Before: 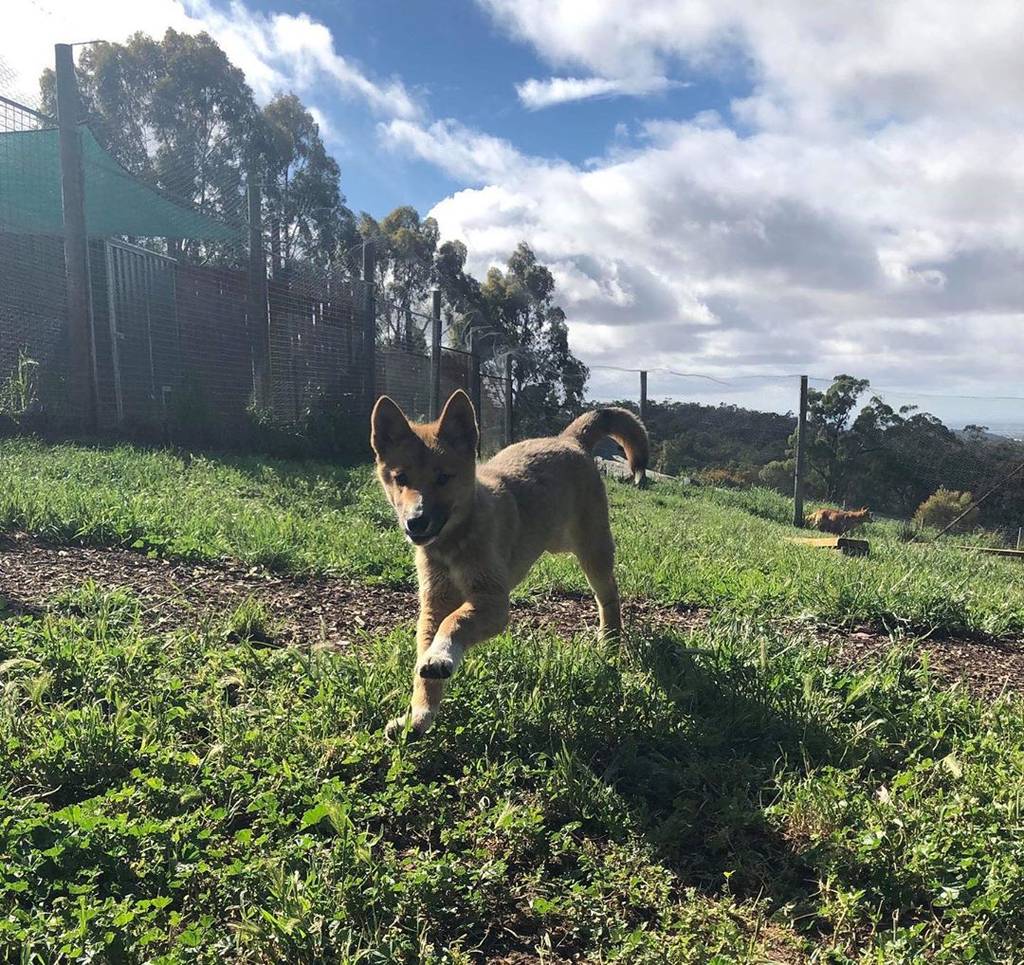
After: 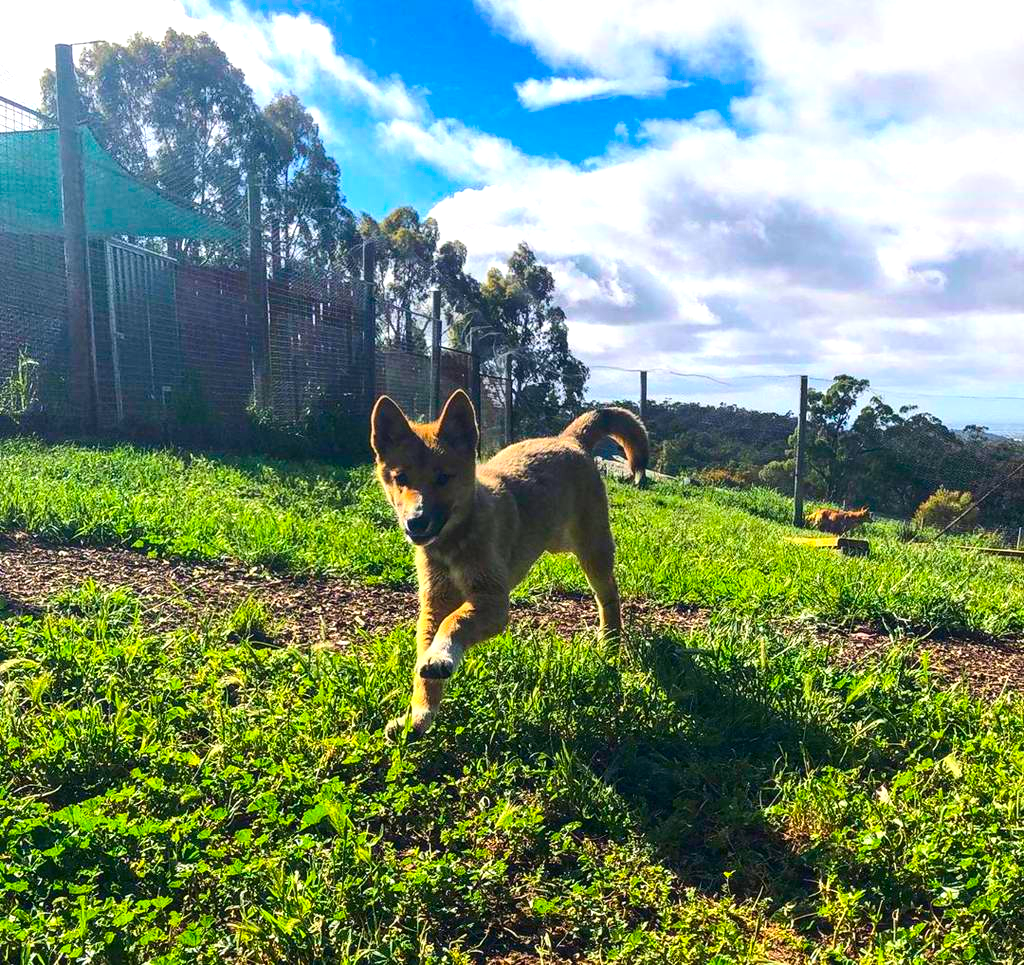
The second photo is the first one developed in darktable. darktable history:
color balance rgb: power › hue 61.54°, perceptual saturation grading › global saturation -0.106%, perceptual brilliance grading › global brilliance 10.68%, global vibrance 59.863%
contrast brightness saturation: contrast 0.185, saturation 0.303
local contrast: on, module defaults
